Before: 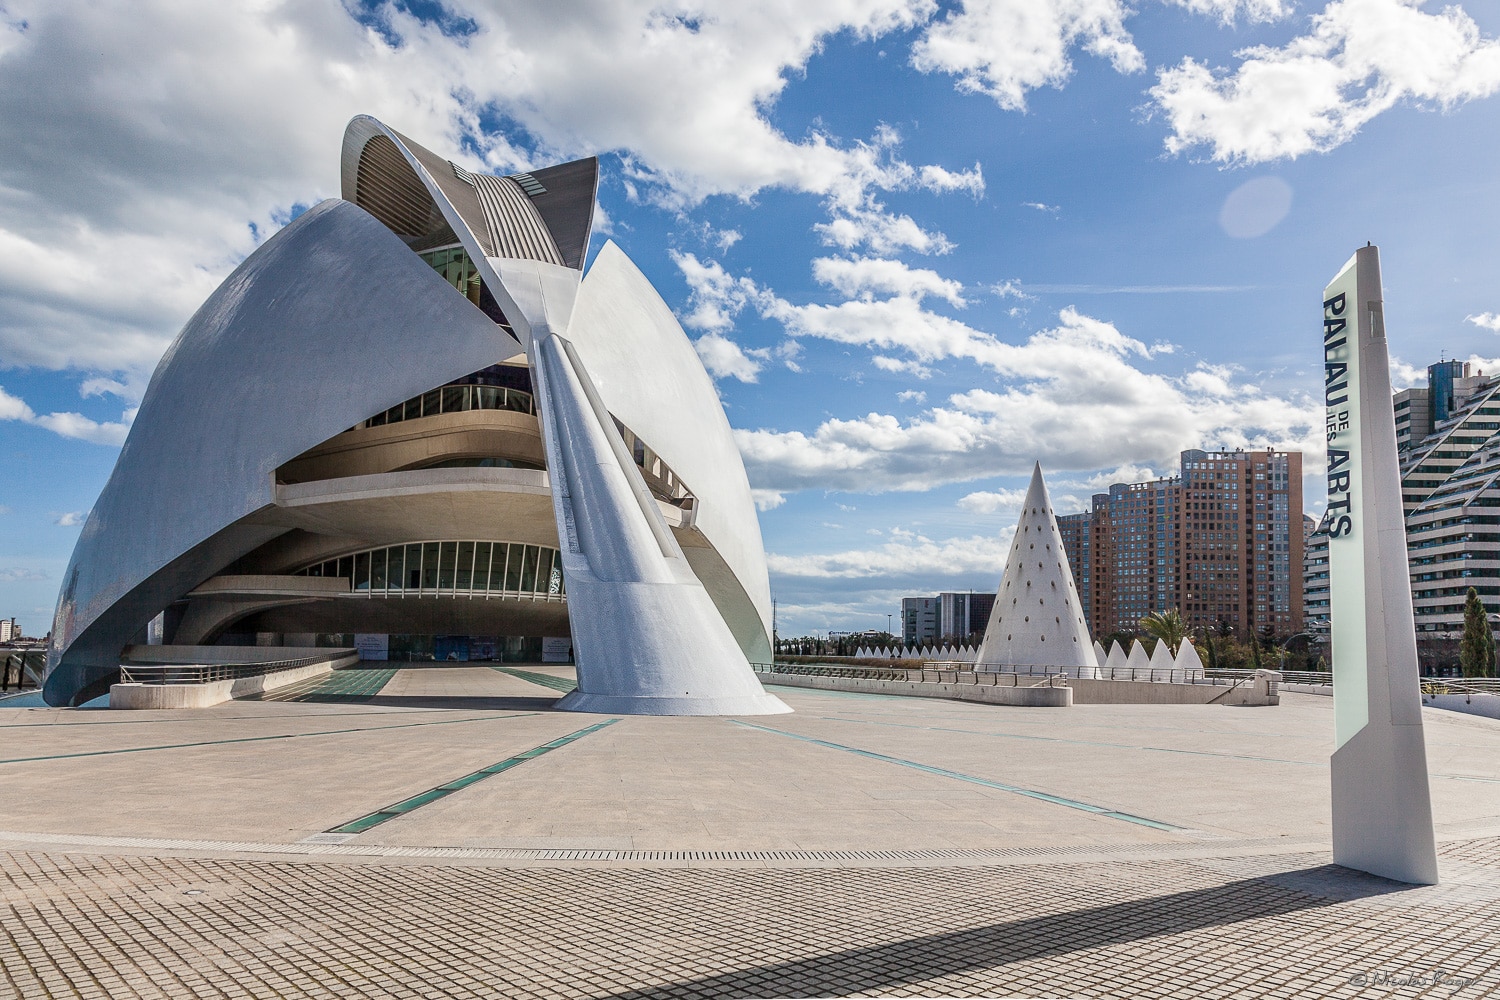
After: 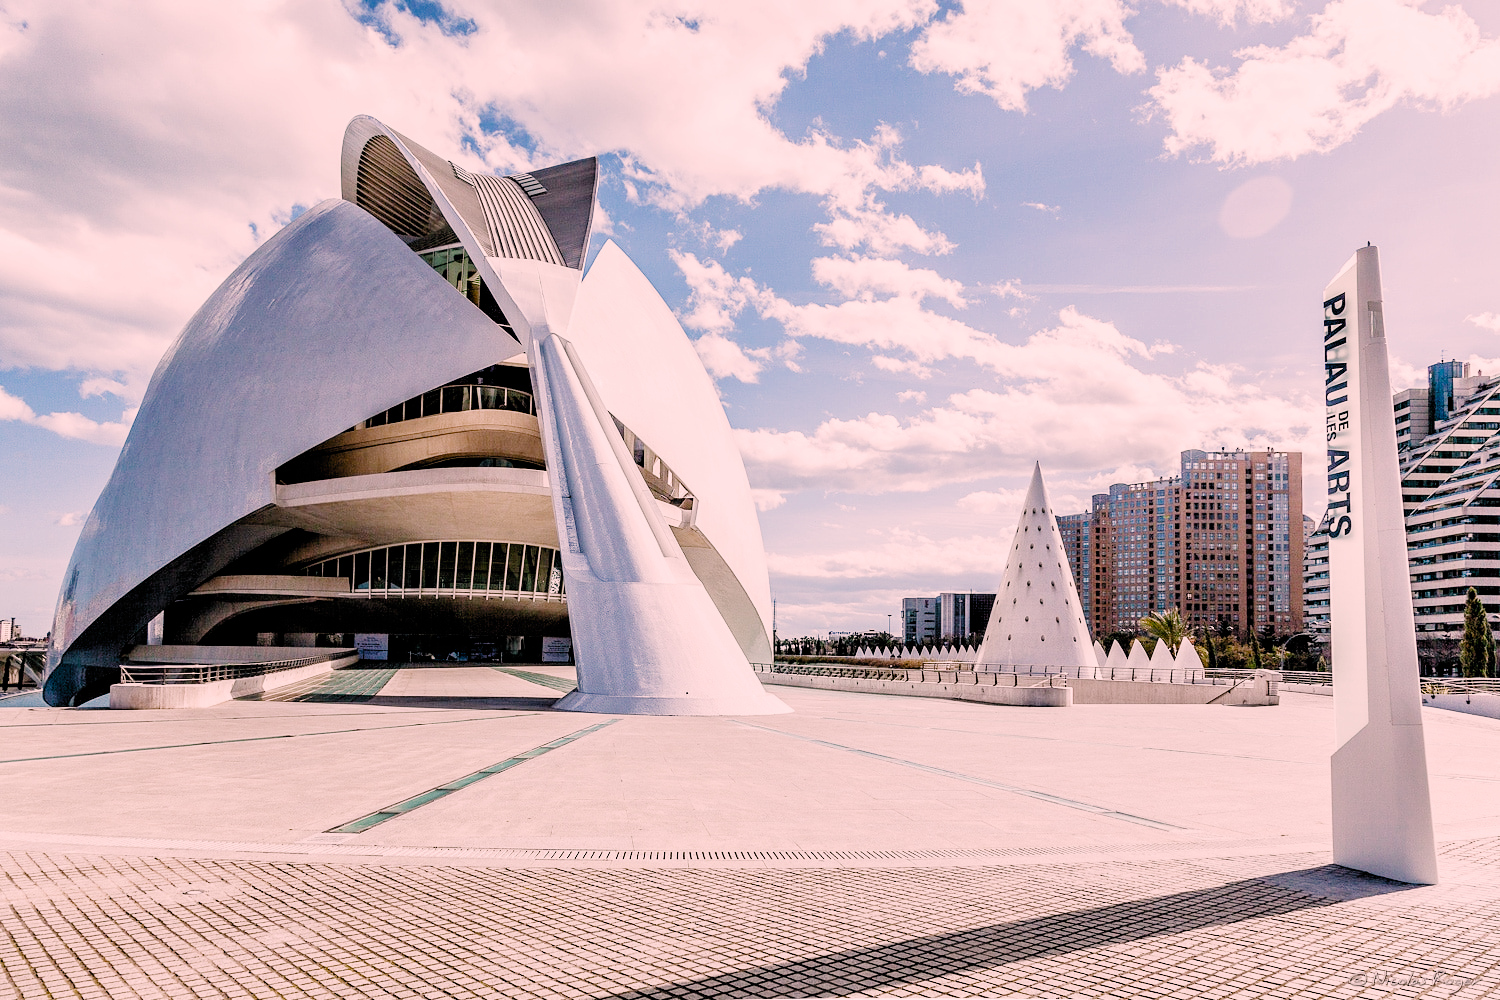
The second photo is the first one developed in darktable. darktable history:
color correction: highlights a* 14.52, highlights b* 4.84
filmic rgb: black relative exposure -2.85 EV, white relative exposure 4.56 EV, hardness 1.77, contrast 1.25, preserve chrominance no, color science v5 (2021)
exposure: black level correction 0, exposure 1 EV, compensate exposure bias true, compensate highlight preservation false
